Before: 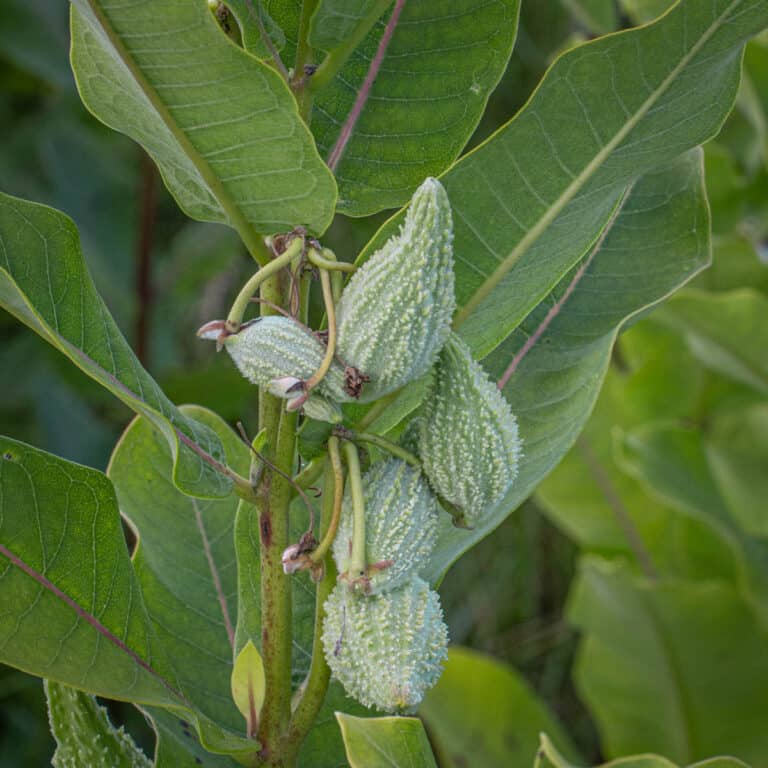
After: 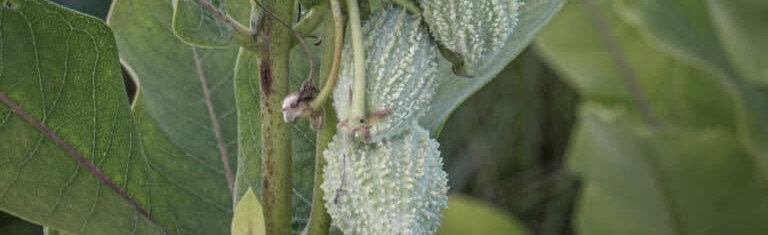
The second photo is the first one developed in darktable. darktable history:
crop and rotate: top 58.982%, bottom 10.344%
contrast brightness saturation: contrast 0.096, saturation -0.372
